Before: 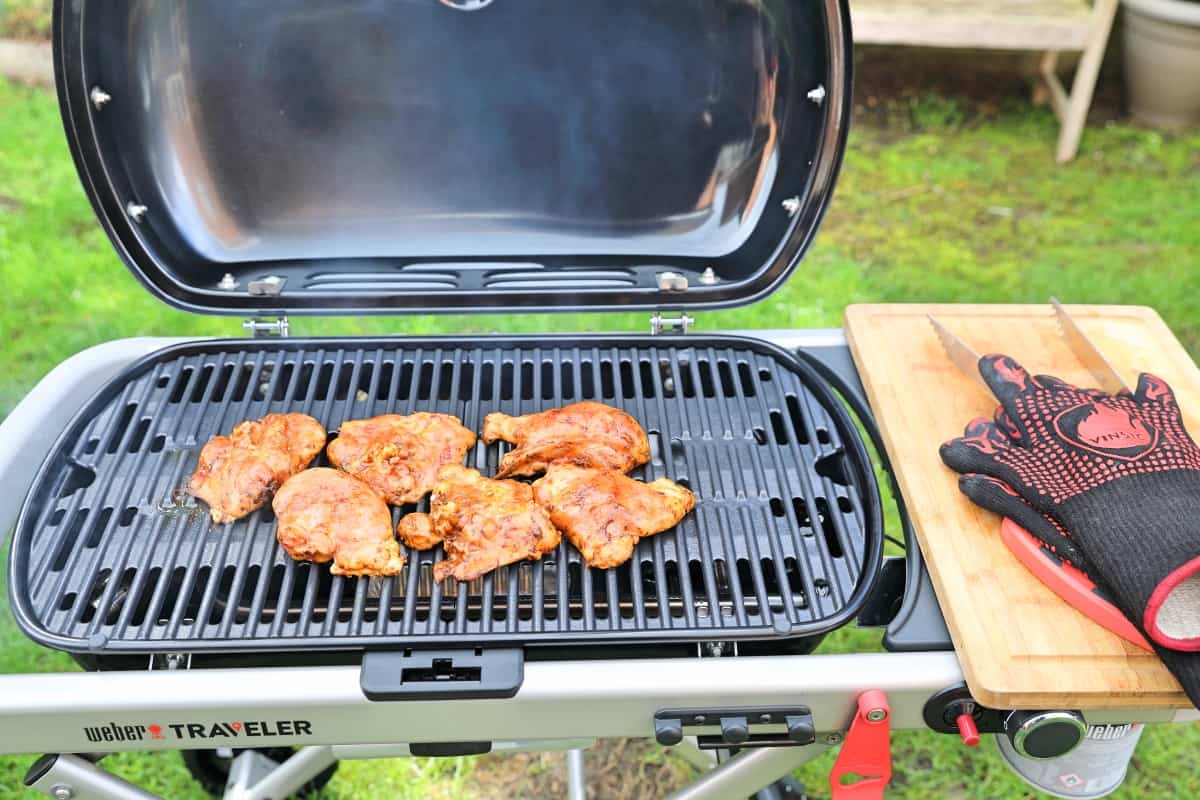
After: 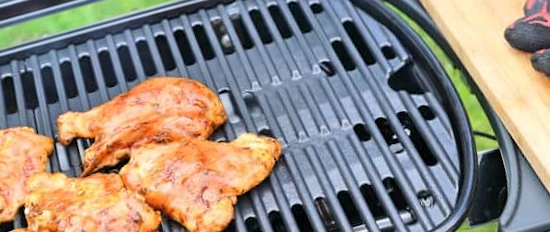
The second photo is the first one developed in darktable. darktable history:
crop: left 35.03%, top 36.625%, right 14.663%, bottom 20.057%
rotate and perspective: rotation -14.8°, crop left 0.1, crop right 0.903, crop top 0.25, crop bottom 0.748
